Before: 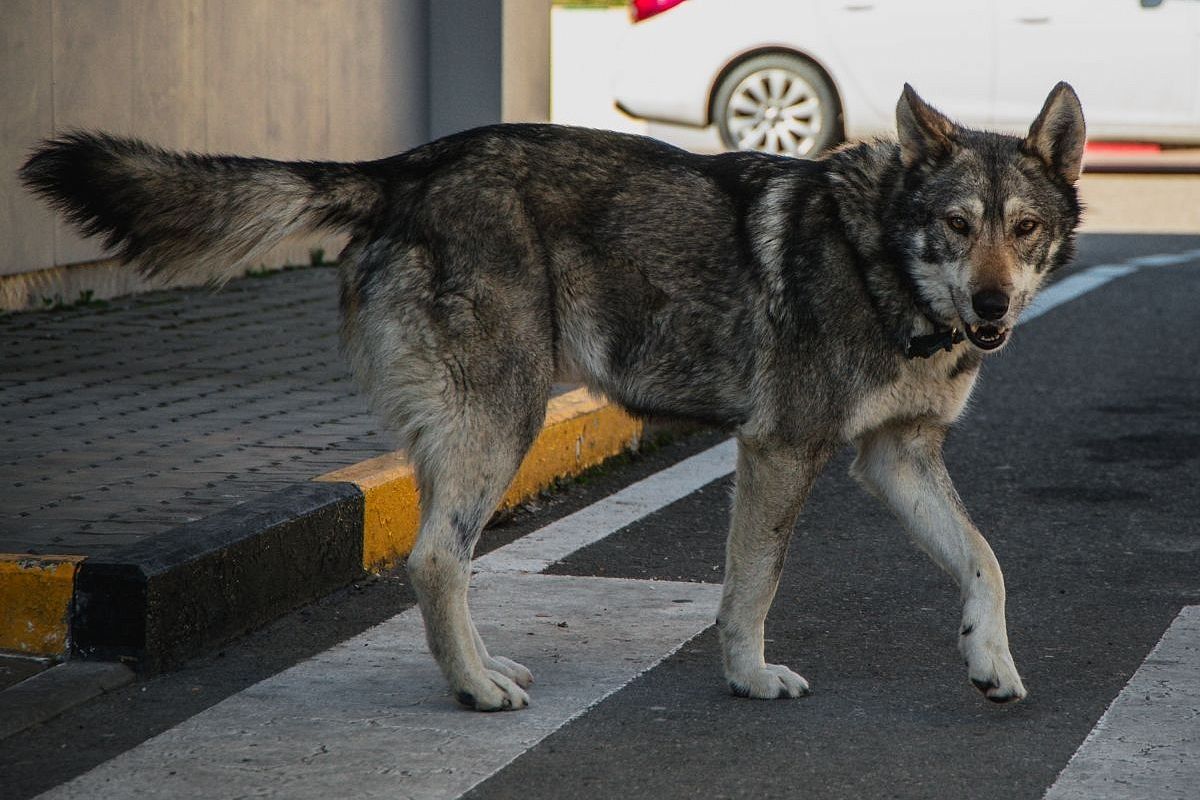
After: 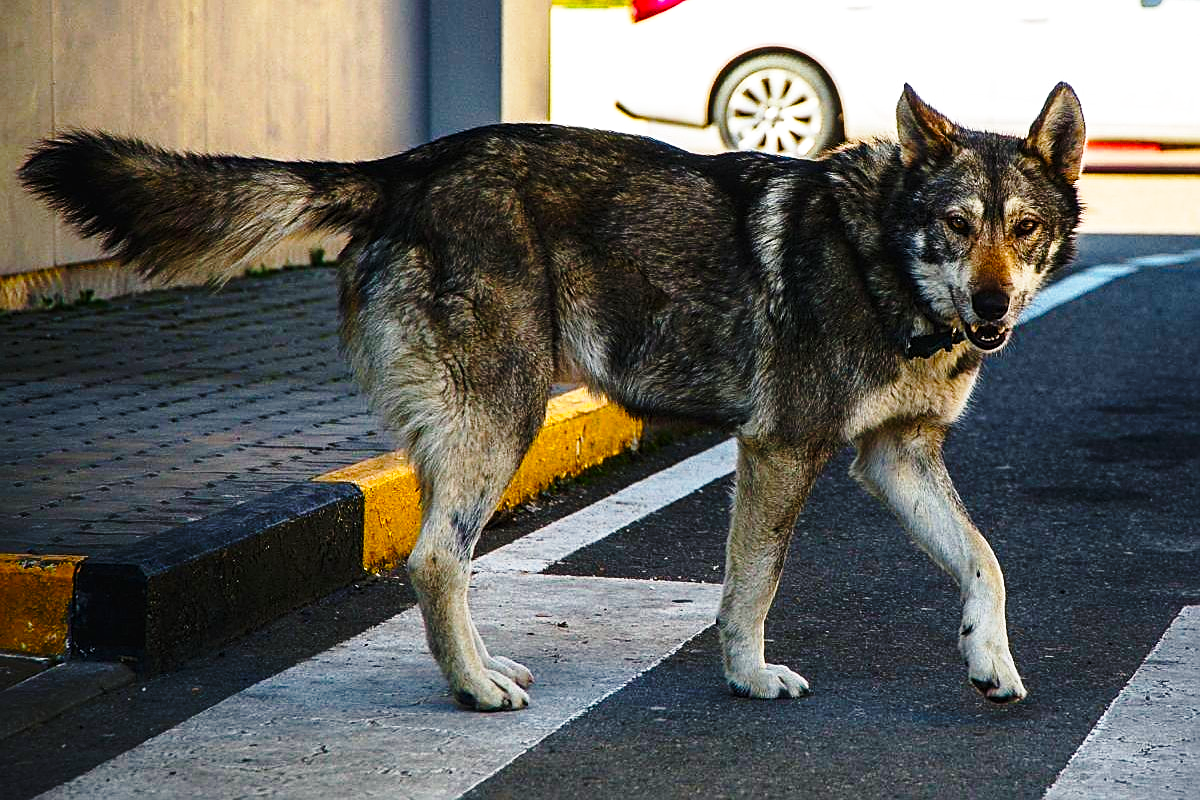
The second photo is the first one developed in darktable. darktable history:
base curve: curves: ch0 [(0, 0) (0.028, 0.03) (0.121, 0.232) (0.46, 0.748) (0.859, 0.968) (1, 1)], preserve colors none
sharpen: on, module defaults
tone equalizer: edges refinement/feathering 500, mask exposure compensation -1.57 EV, preserve details no
color balance rgb: shadows lift › chroma 1.736%, shadows lift › hue 264.23°, perceptual saturation grading › global saturation 20.959%, perceptual saturation grading › highlights -19.674%, perceptual saturation grading › shadows 29.915%, perceptual brilliance grading › global brilliance 14.301%, perceptual brilliance grading › shadows -35.679%, global vibrance 50.507%
